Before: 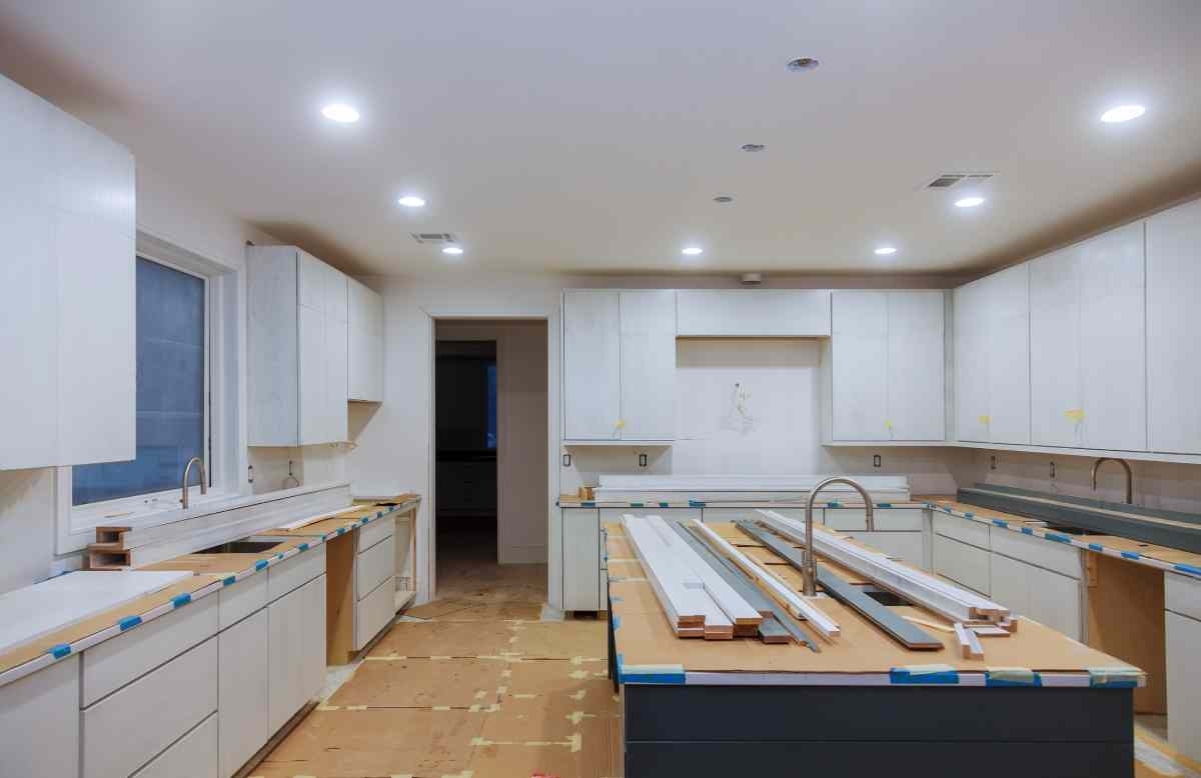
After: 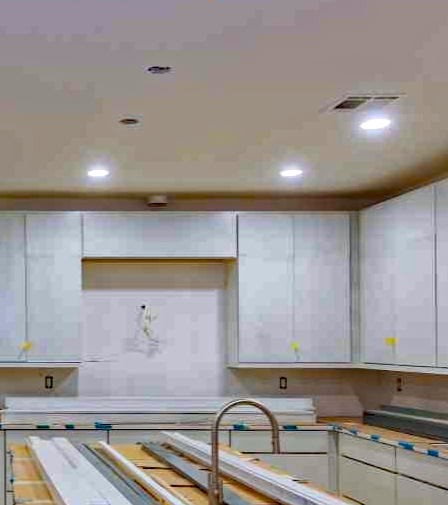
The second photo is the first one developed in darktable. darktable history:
local contrast: mode bilateral grid, contrast 20, coarseness 49, detail 119%, midtone range 0.2
haze removal: strength 0.525, distance 0.922, compatibility mode true, adaptive false
crop and rotate: left 49.501%, top 10.091%, right 13.139%, bottom 24.897%
